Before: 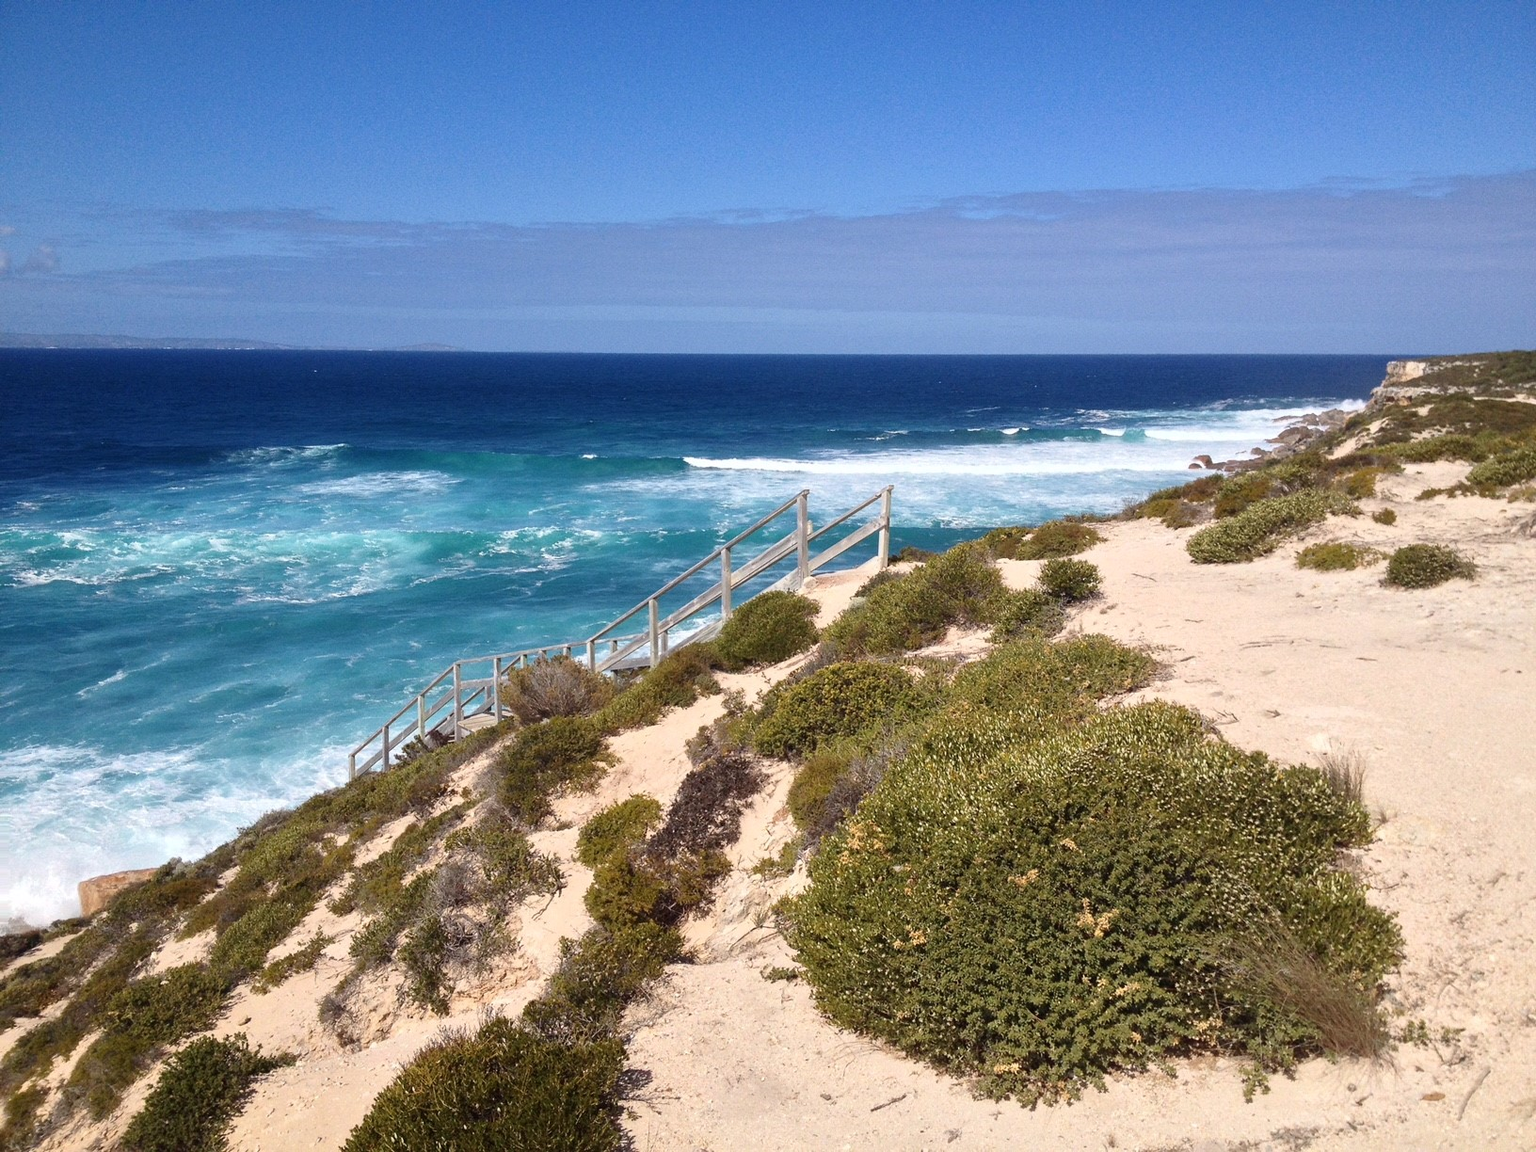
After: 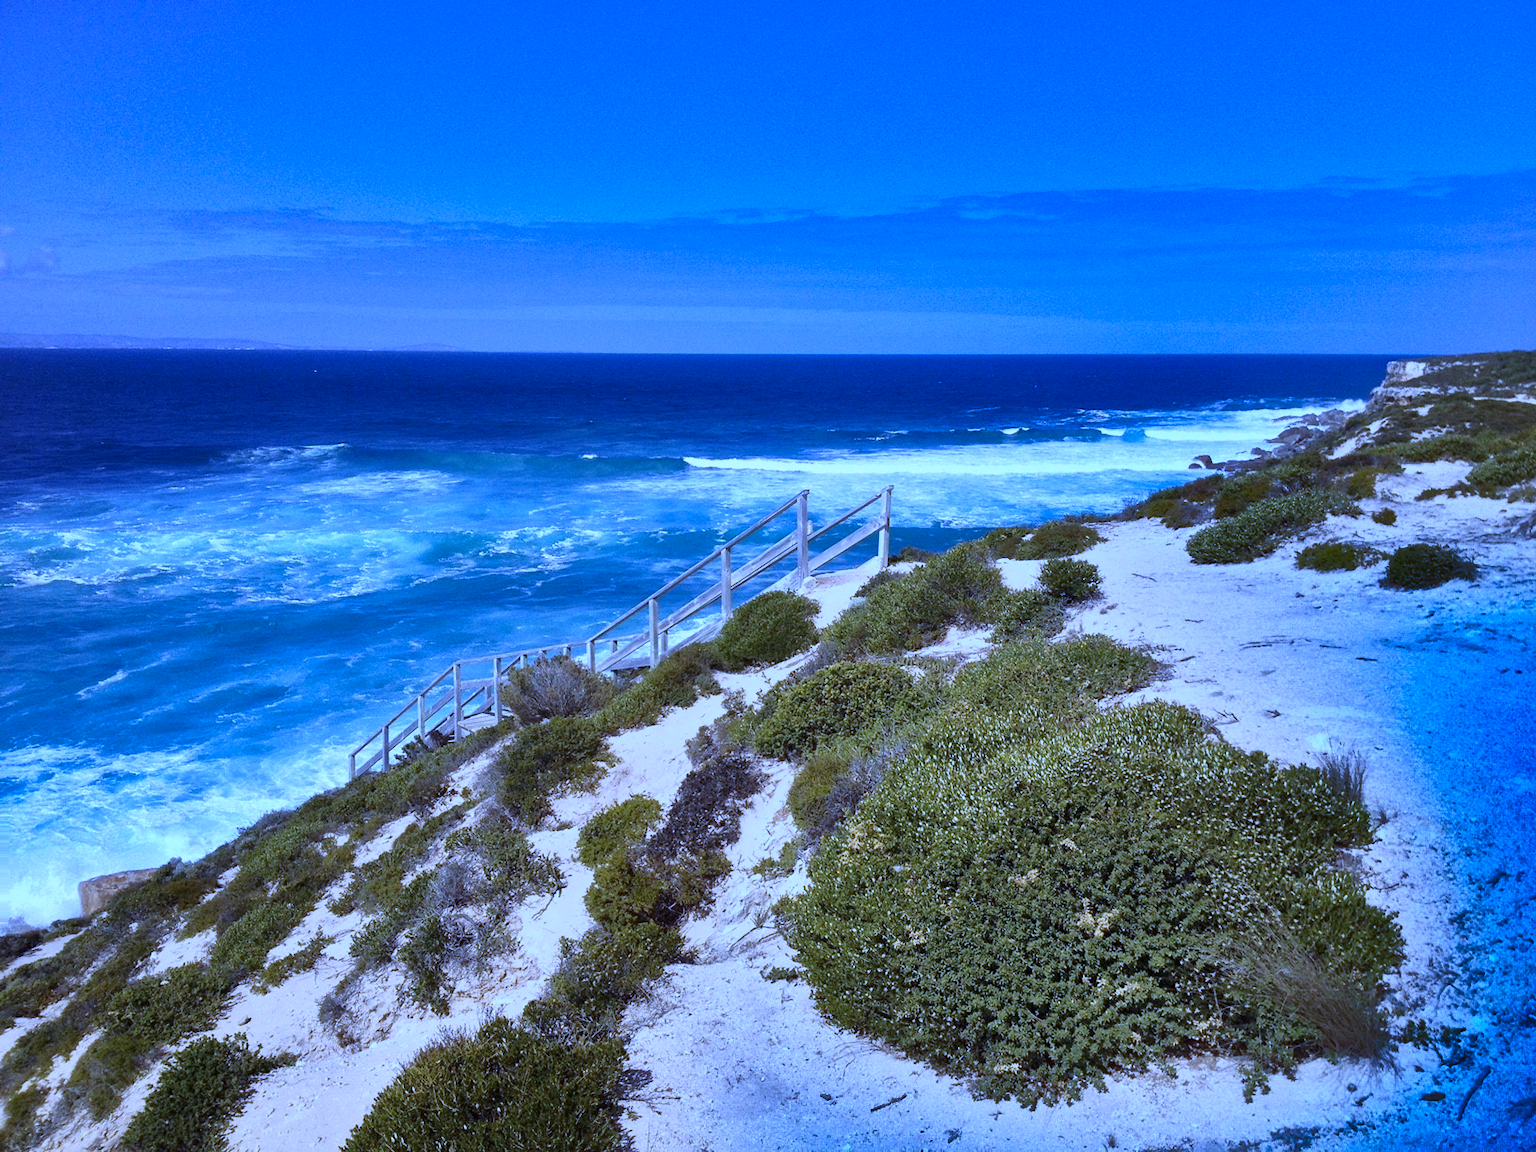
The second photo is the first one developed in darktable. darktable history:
local contrast: mode bilateral grid, contrast 20, coarseness 50, detail 120%, midtone range 0.2
shadows and highlights: radius 123.98, shadows 100, white point adjustment -3, highlights -100, highlights color adjustment 89.84%, soften with gaussian
white balance: red 0.766, blue 1.537
